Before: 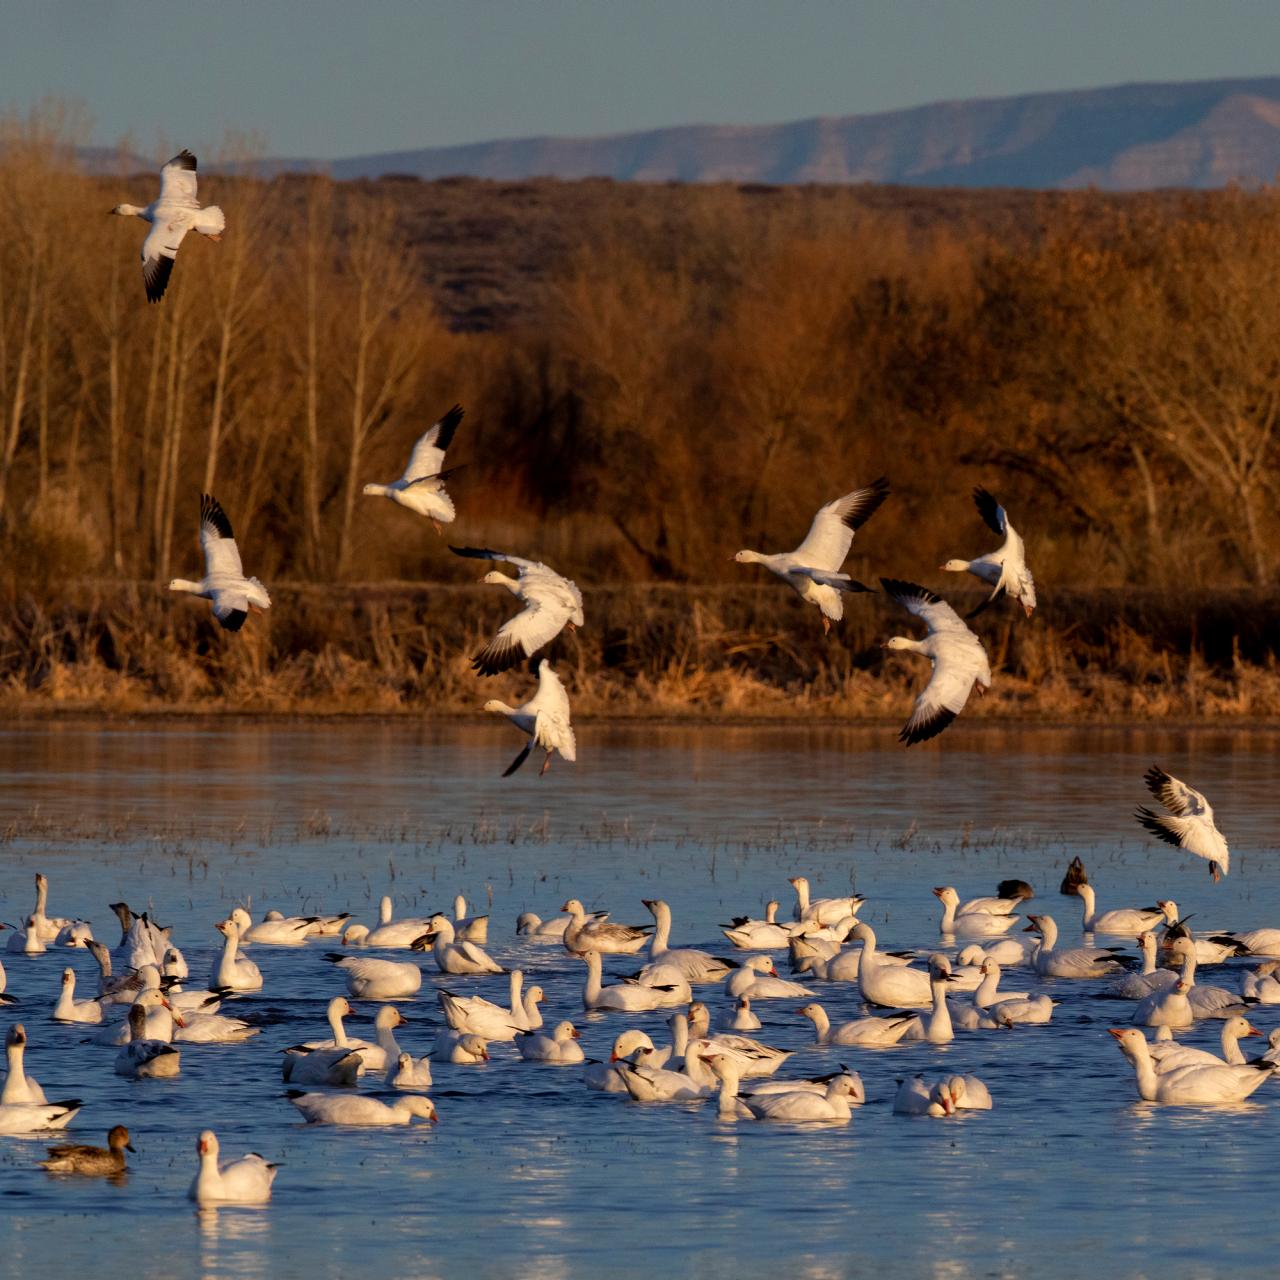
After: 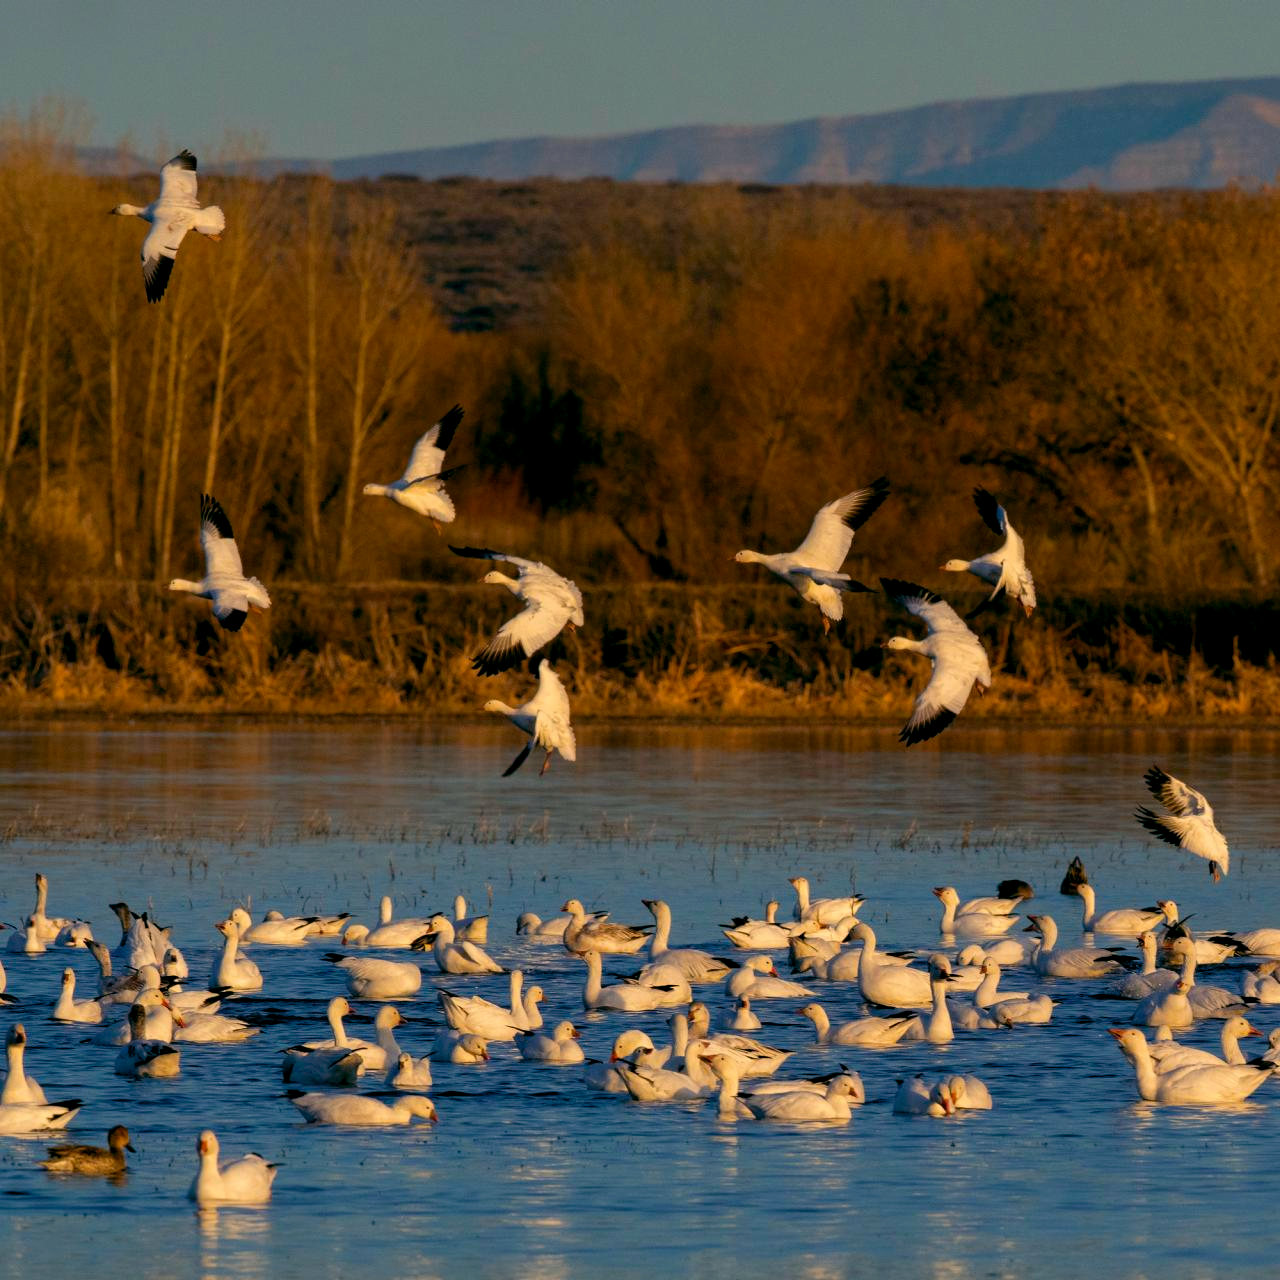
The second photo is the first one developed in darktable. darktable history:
color balance rgb: highlights gain › chroma 3.004%, highlights gain › hue 75.89°, global offset › luminance -0.331%, global offset › chroma 0.107%, global offset › hue 167.93°, perceptual saturation grading › global saturation 19.563%, perceptual brilliance grading › global brilliance 1.424%, perceptual brilliance grading › highlights -3.535%
